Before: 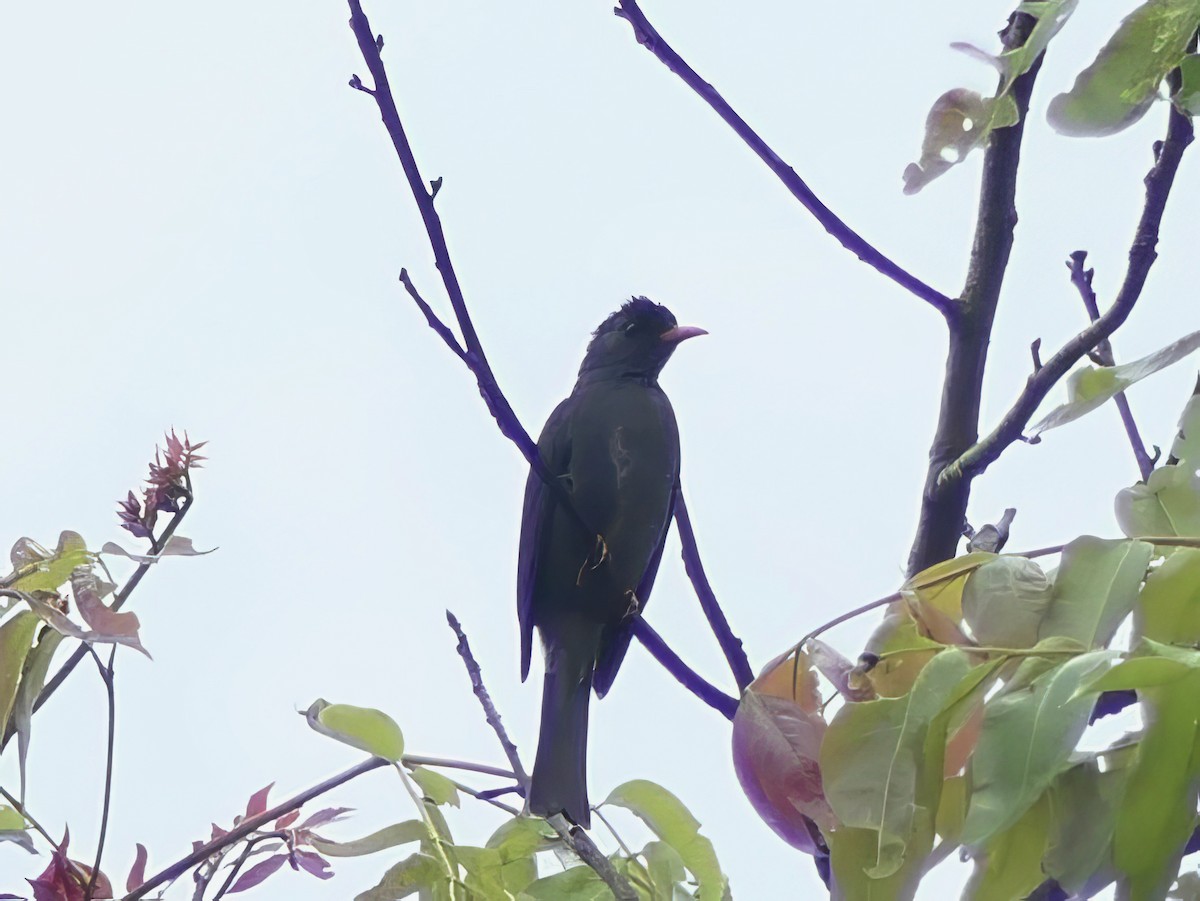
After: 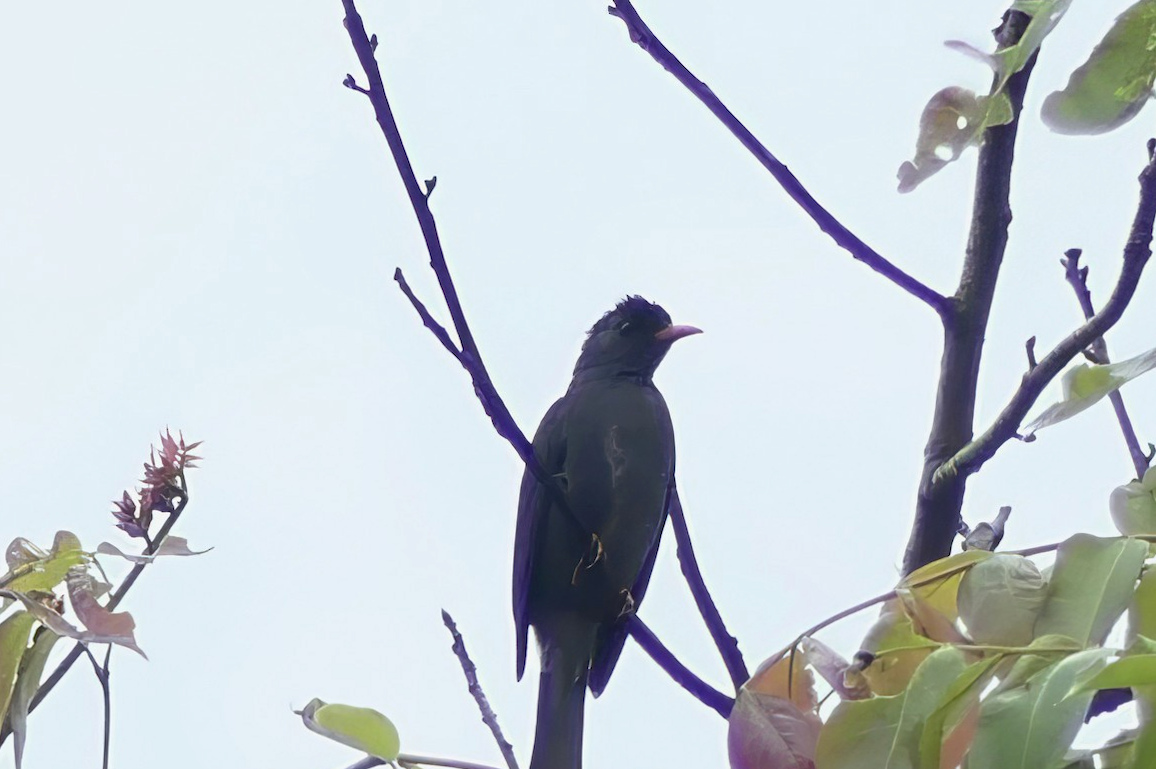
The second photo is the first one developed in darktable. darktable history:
crop and rotate: angle 0.13°, left 0.271%, right 3.042%, bottom 14.303%
